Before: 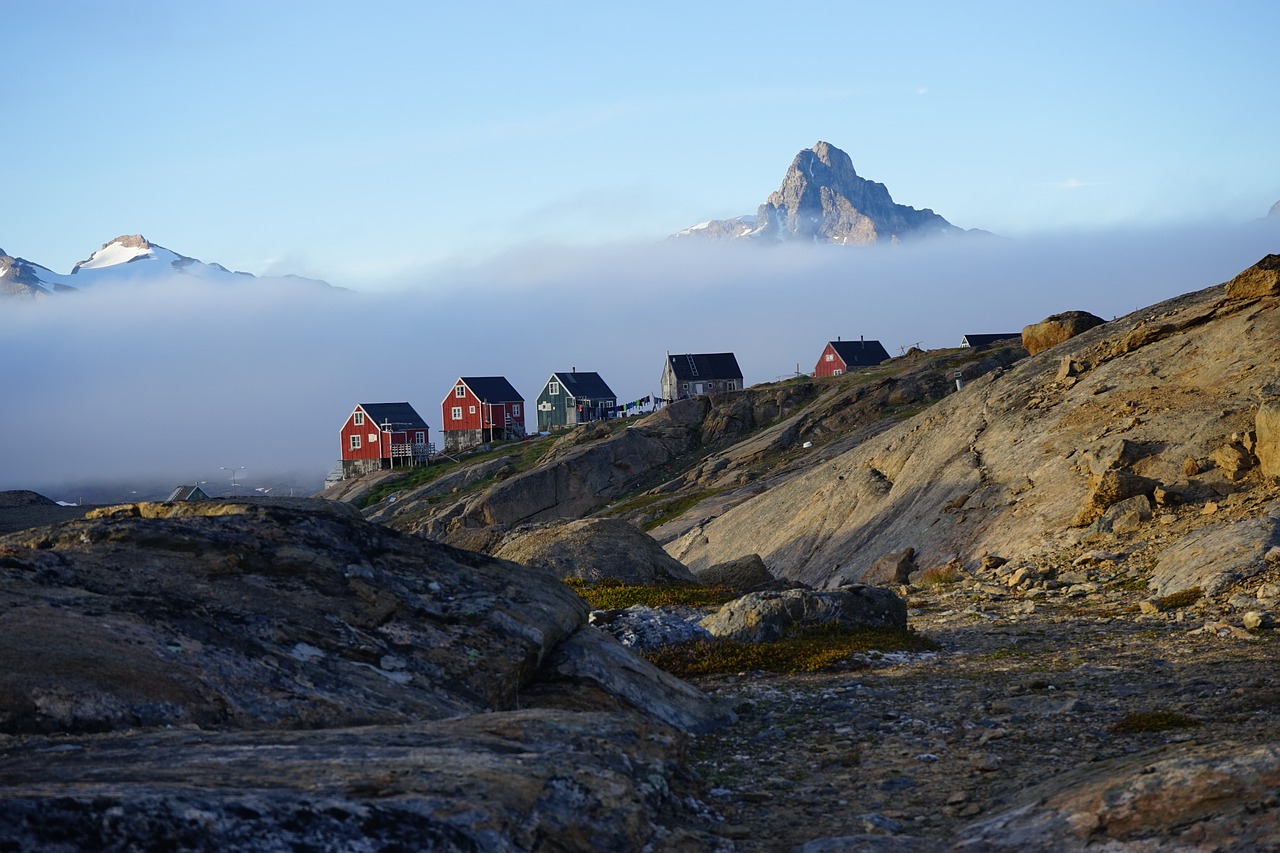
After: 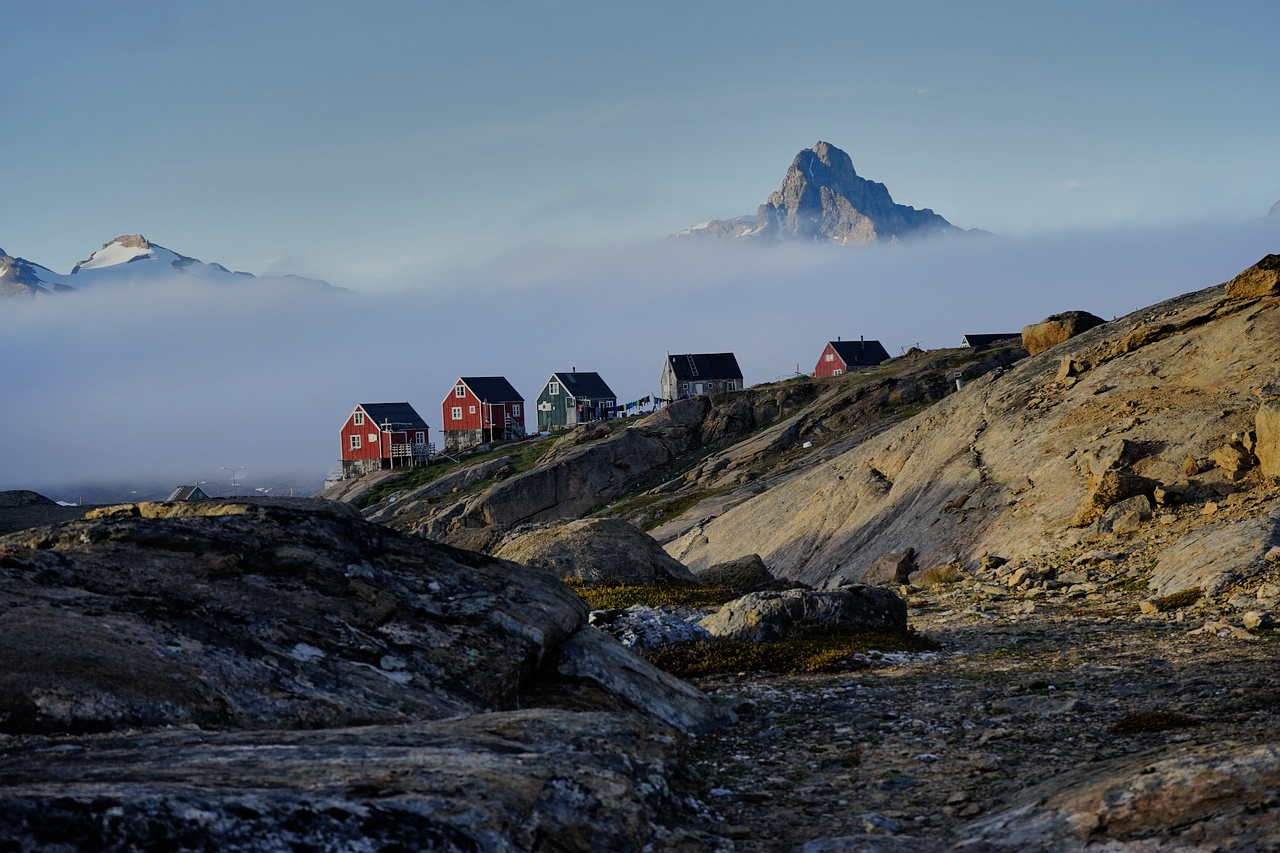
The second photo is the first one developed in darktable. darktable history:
shadows and highlights: shadows 24.34, highlights -77.12, soften with gaussian
filmic rgb: black relative exposure -7.65 EV, white relative exposure 4.56 EV, hardness 3.61
